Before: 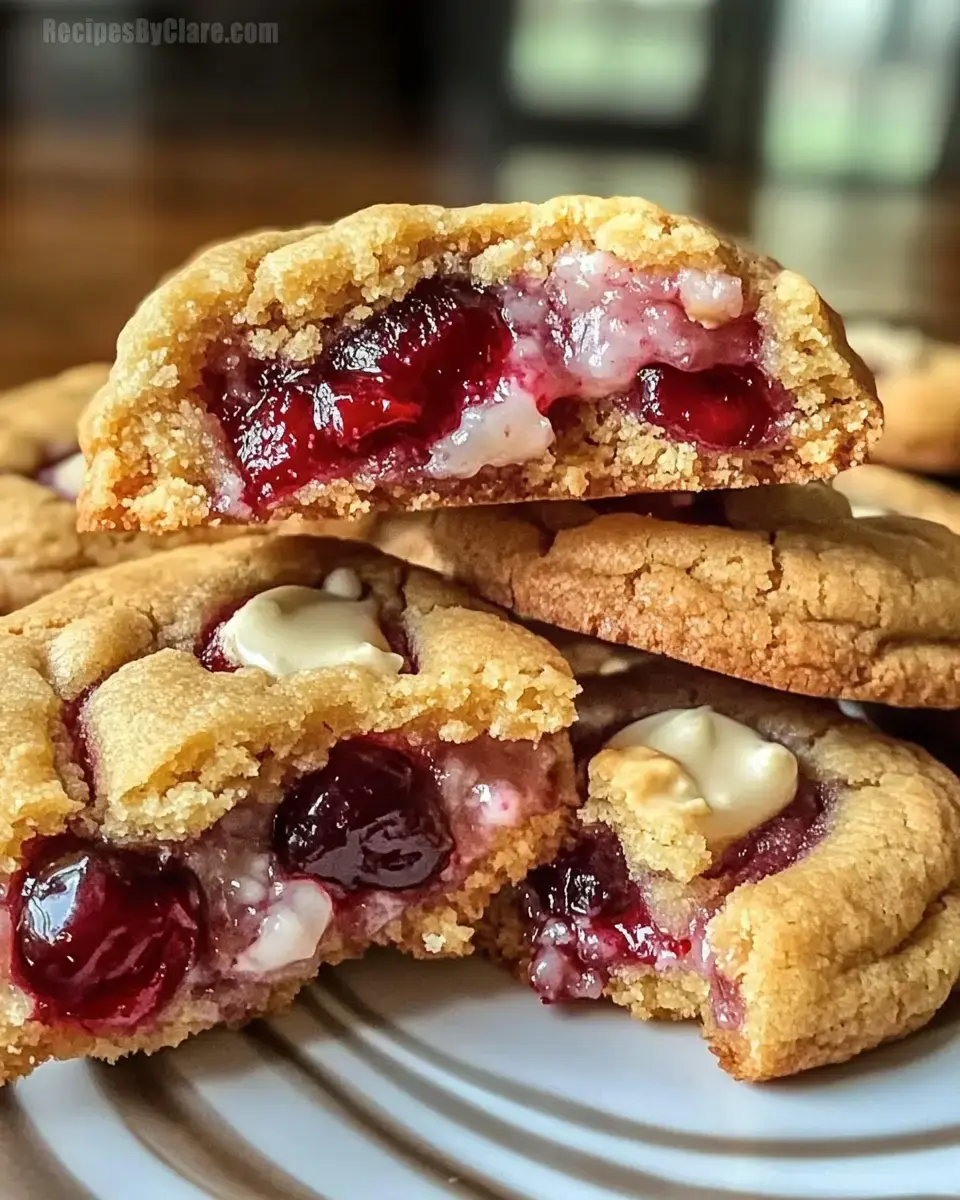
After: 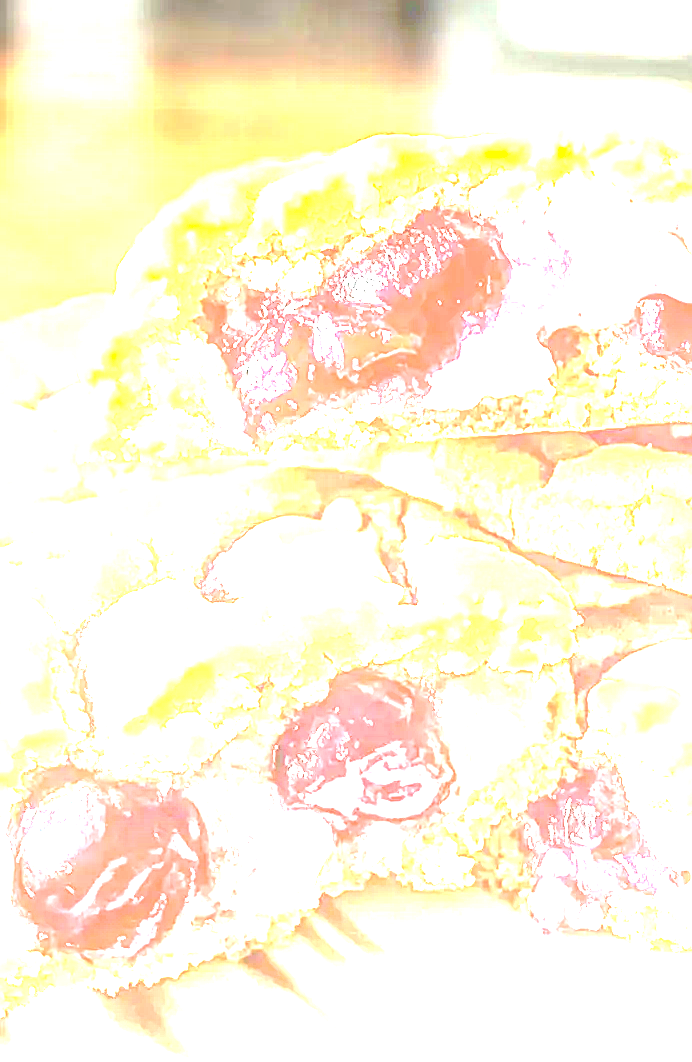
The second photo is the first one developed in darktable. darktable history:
exposure: black level correction 0, exposure 4.046 EV, compensate exposure bias true, compensate highlight preservation false
sharpen: on, module defaults
local contrast: highlights 46%, shadows 5%, detail 99%
crop: top 5.773%, right 27.896%, bottom 5.648%
